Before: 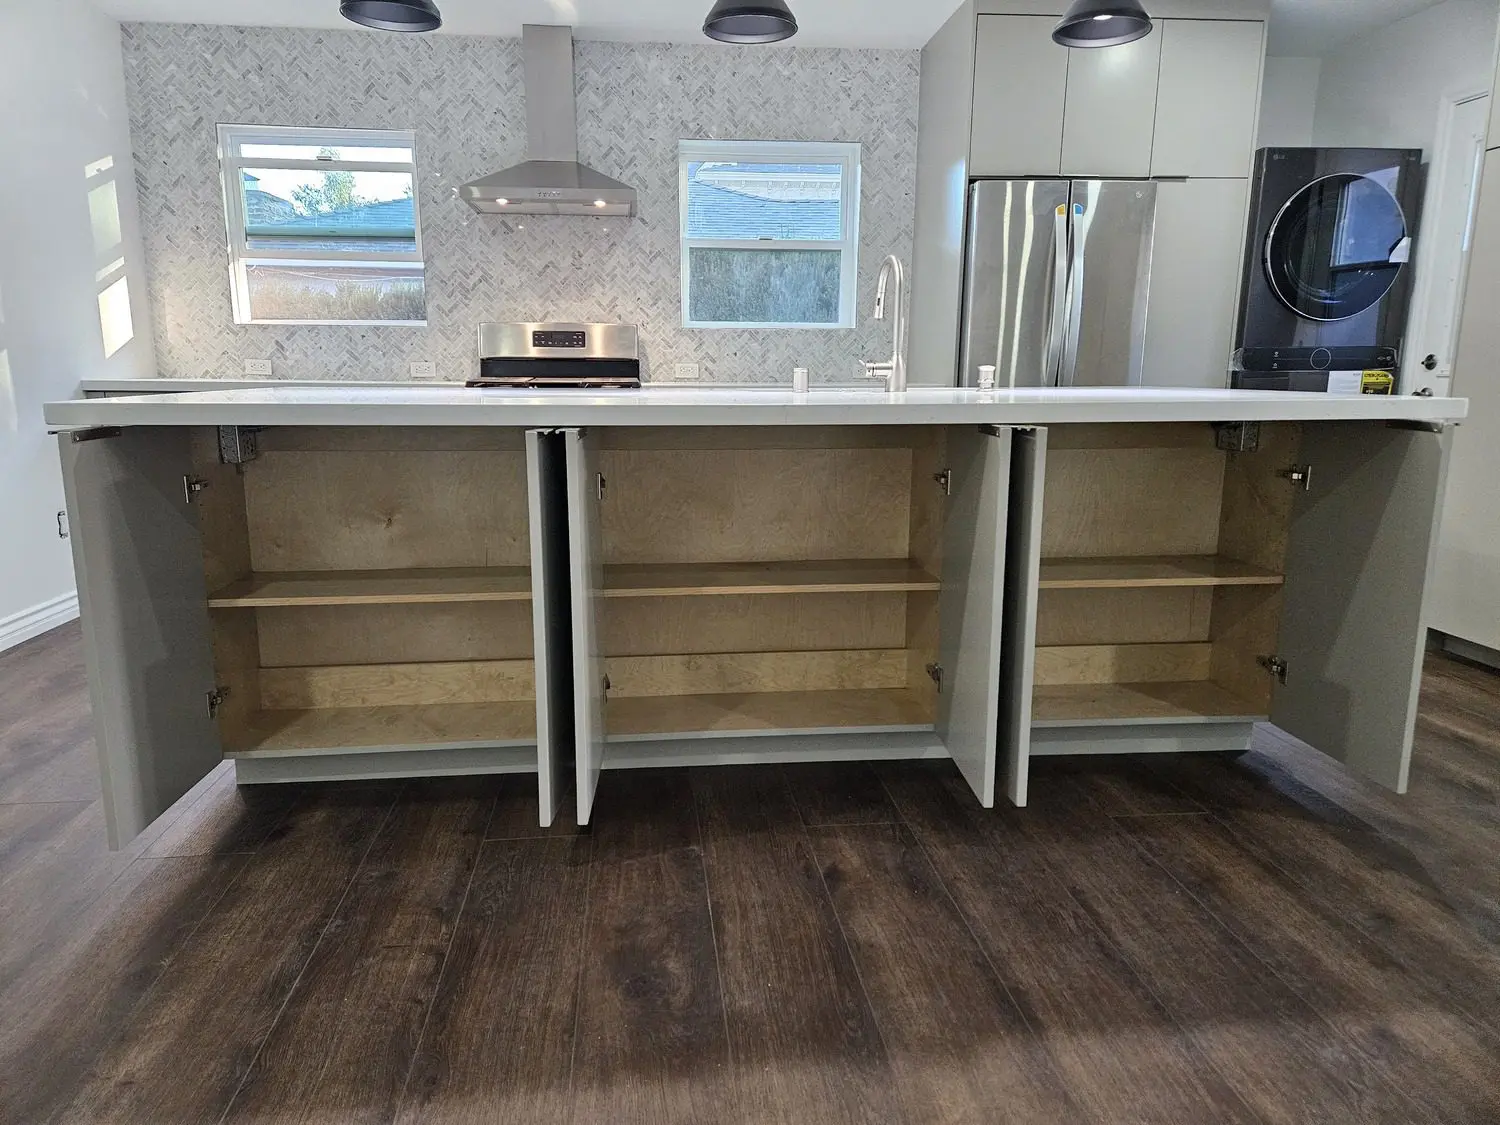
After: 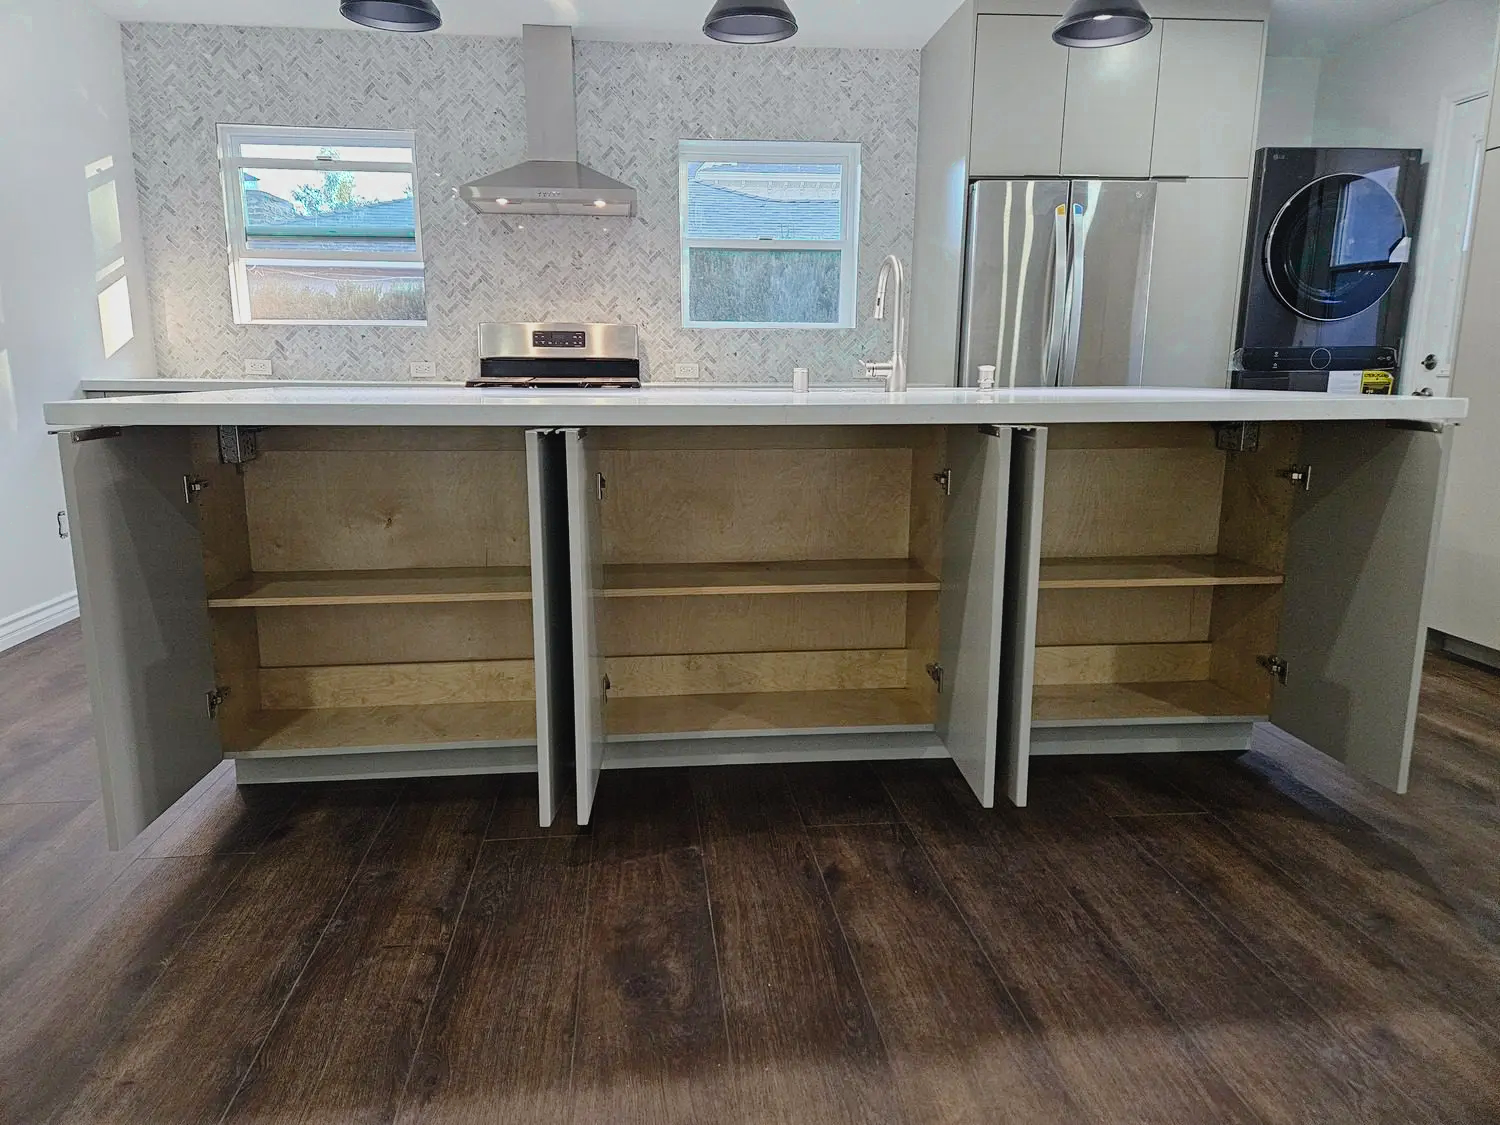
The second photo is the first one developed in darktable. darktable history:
color zones: curves: ch0 [(0.25, 0.5) (0.423, 0.5) (0.443, 0.5) (0.521, 0.756) (0.568, 0.5) (0.576, 0.5) (0.75, 0.5)]; ch1 [(0.25, 0.5) (0.423, 0.5) (0.443, 0.5) (0.539, 0.873) (0.624, 0.565) (0.631, 0.5) (0.75, 0.5)]
contrast equalizer: y [[0.439, 0.44, 0.442, 0.457, 0.493, 0.498], [0.5 ×6], [0.5 ×6], [0 ×6], [0 ×6]]
tone curve: curves: ch0 [(0, 0) (0.068, 0.031) (0.183, 0.13) (0.341, 0.319) (0.547, 0.545) (0.828, 0.817) (1, 0.968)]; ch1 [(0, 0) (0.23, 0.166) (0.34, 0.308) (0.371, 0.337) (0.429, 0.408) (0.477, 0.466) (0.499, 0.5) (0.529, 0.528) (0.559, 0.578) (0.743, 0.798) (1, 1)]; ch2 [(0, 0) (0.431, 0.419) (0.495, 0.502) (0.524, 0.525) (0.568, 0.543) (0.6, 0.597) (0.634, 0.644) (0.728, 0.722) (1, 1)], preserve colors none
